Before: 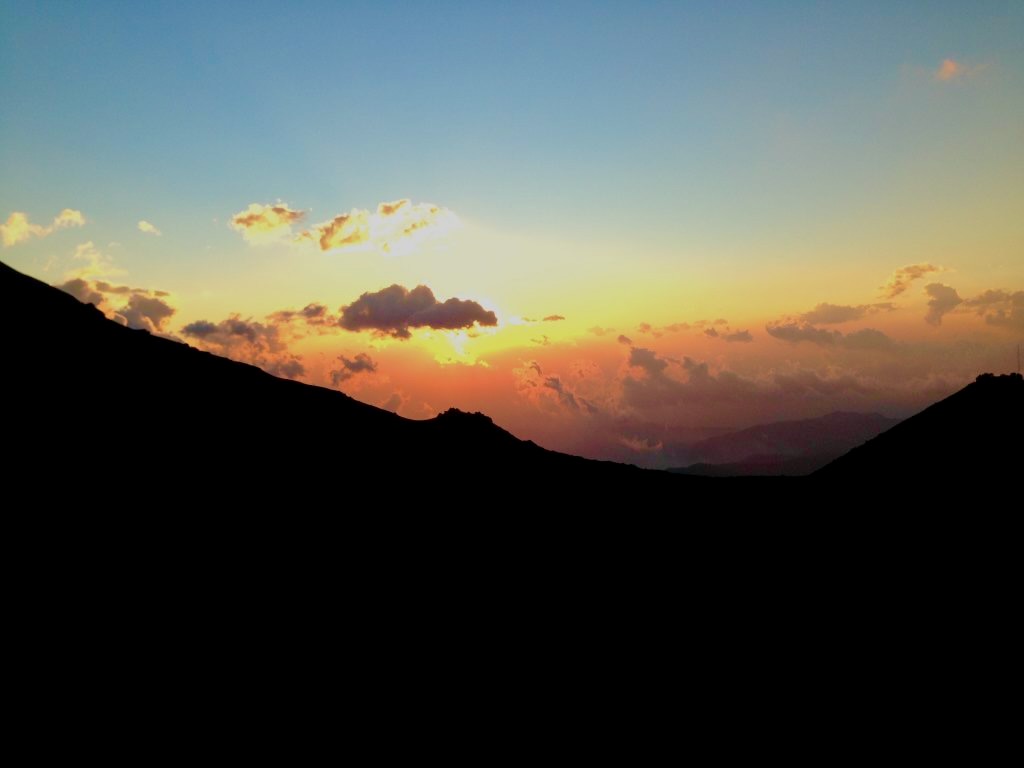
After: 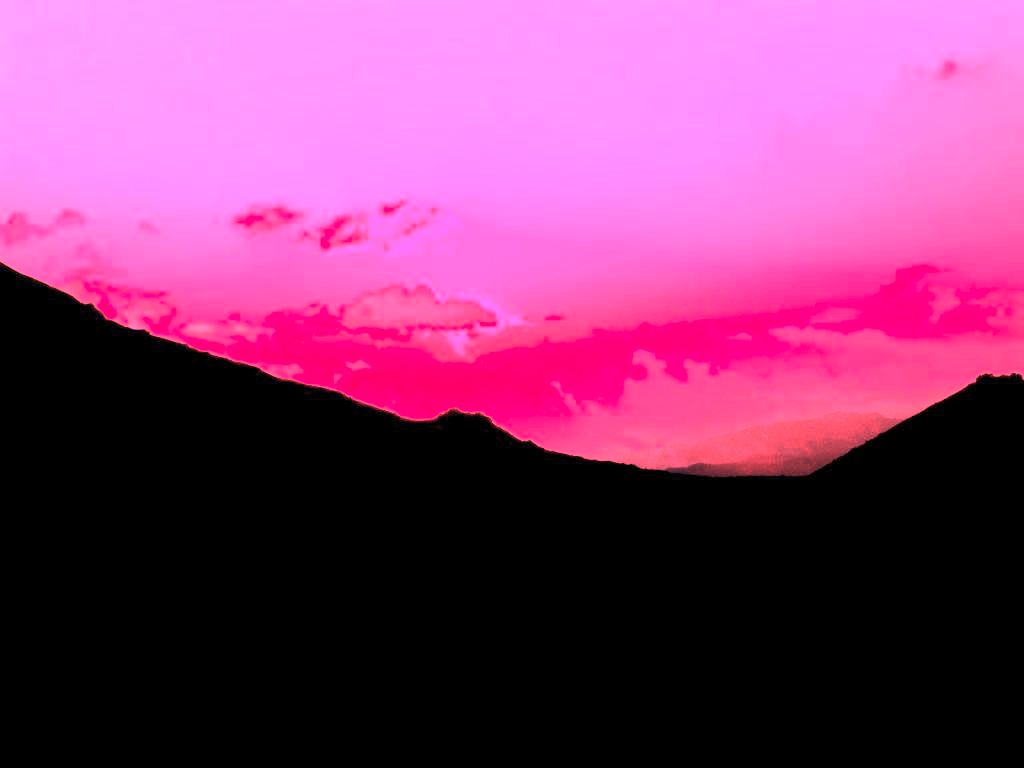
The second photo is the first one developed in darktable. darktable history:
base curve: curves: ch0 [(0, 0) (0.257, 0.25) (0.482, 0.586) (0.757, 0.871) (1, 1)]
color zones: curves: ch1 [(0, 0.469) (0.072, 0.457) (0.243, 0.494) (0.429, 0.5) (0.571, 0.5) (0.714, 0.5) (0.857, 0.5) (1, 0.469)]; ch2 [(0, 0.499) (0.143, 0.467) (0.242, 0.436) (0.429, 0.493) (0.571, 0.5) (0.714, 0.5) (0.857, 0.5) (1, 0.499)]
contrast brightness saturation: contrast 0.14, brightness 0.21
white balance: red 4.26, blue 1.802
